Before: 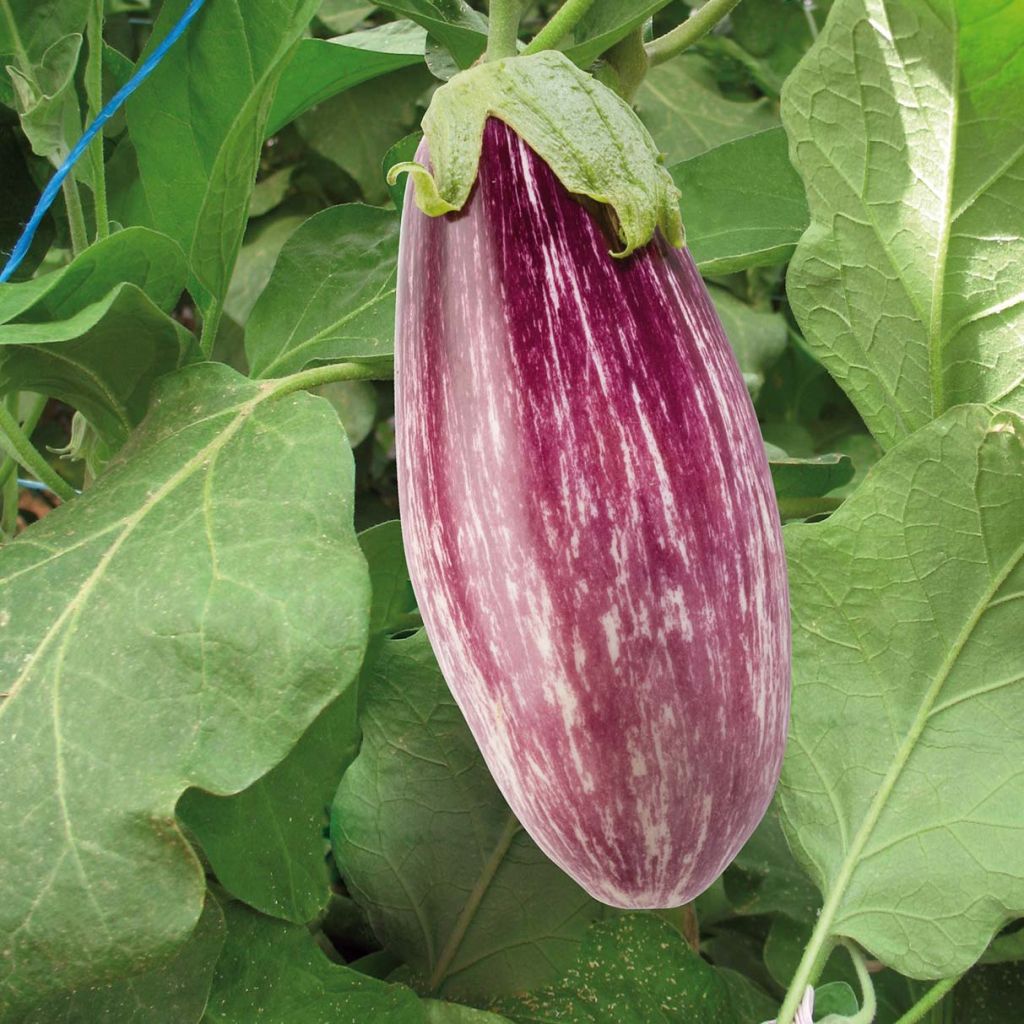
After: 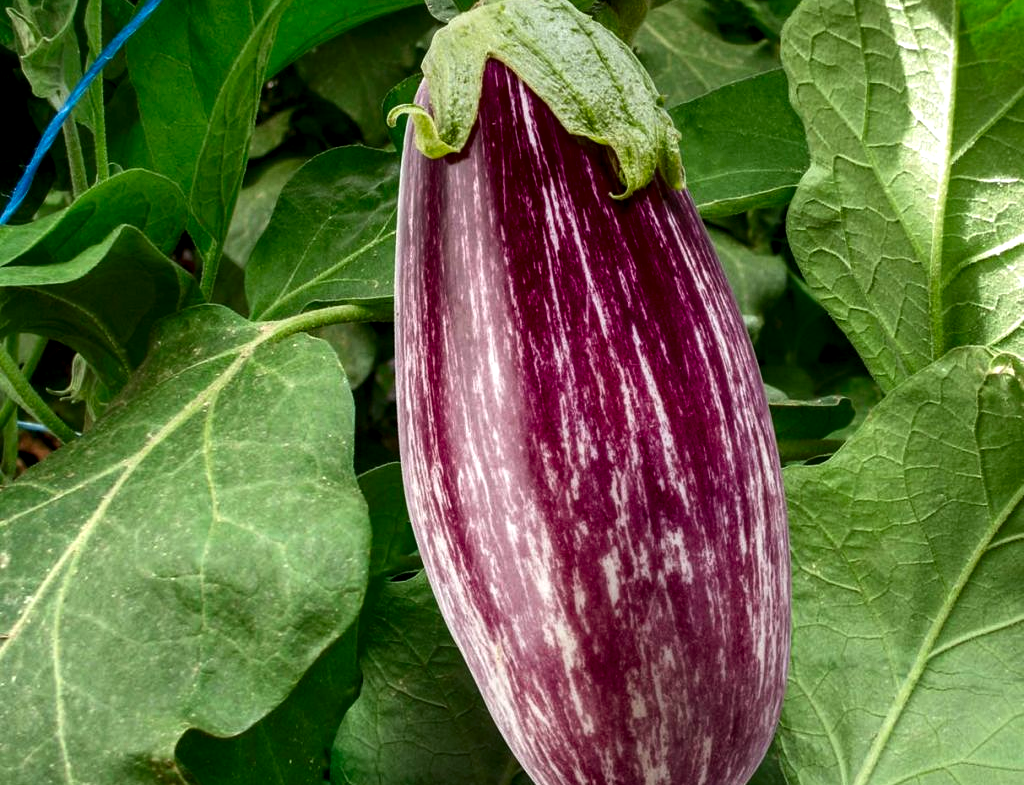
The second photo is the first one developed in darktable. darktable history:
white balance: red 0.986, blue 1.01
local contrast: detail 150%
contrast brightness saturation: contrast 0.1, brightness -0.26, saturation 0.14
tone equalizer: on, module defaults
crop: top 5.667%, bottom 17.637%
